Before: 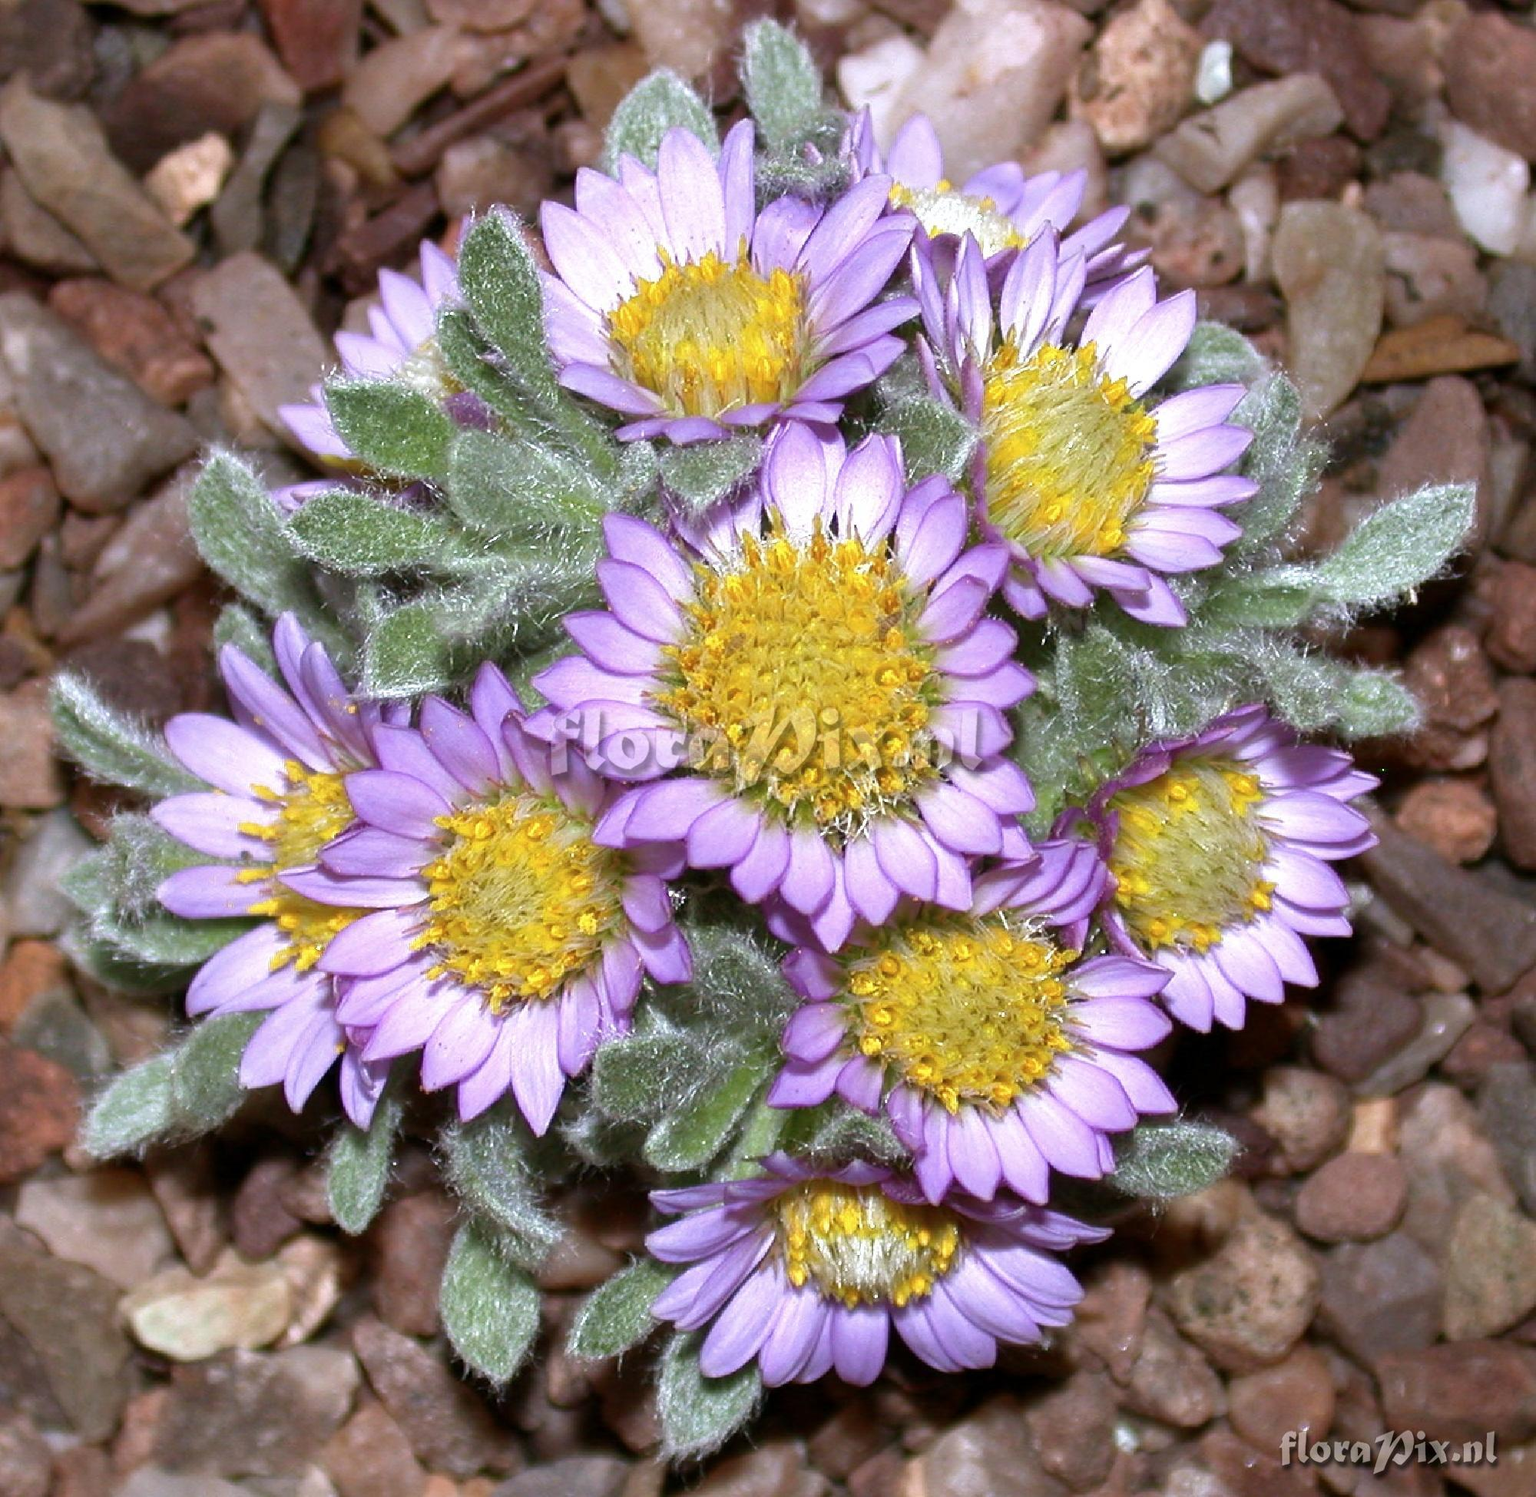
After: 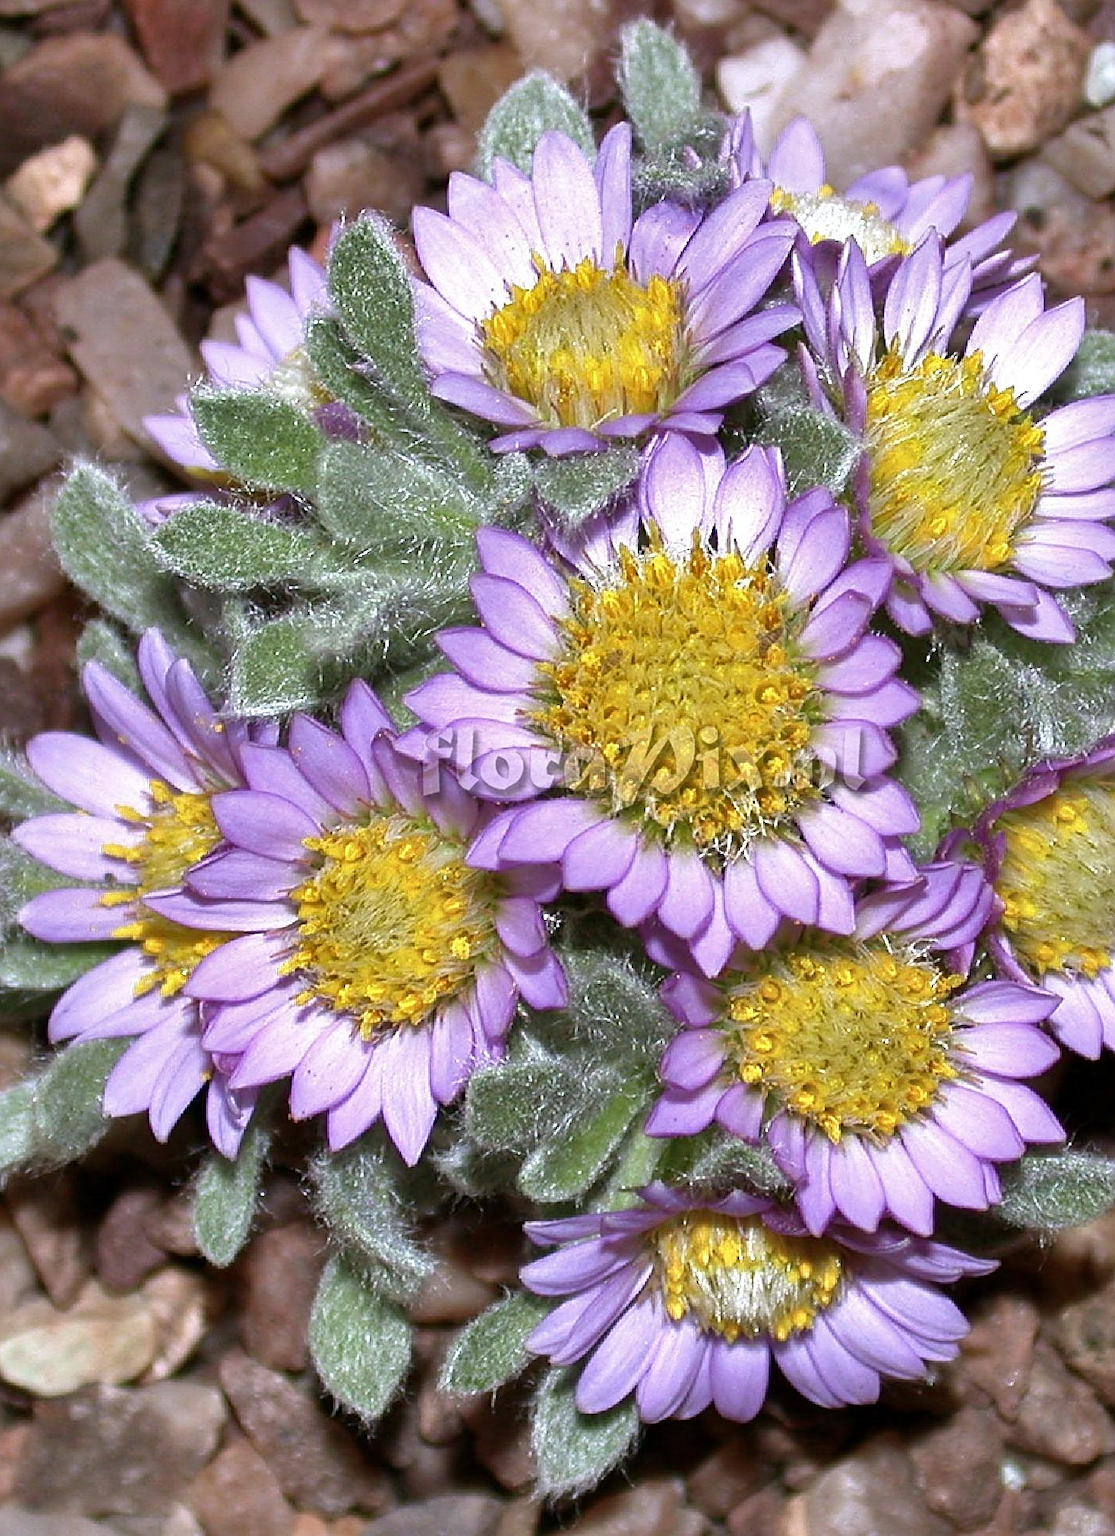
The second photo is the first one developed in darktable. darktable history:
crop and rotate: left 9.061%, right 20.142%
shadows and highlights: low approximation 0.01, soften with gaussian
contrast brightness saturation: saturation -0.05
sharpen: on, module defaults
